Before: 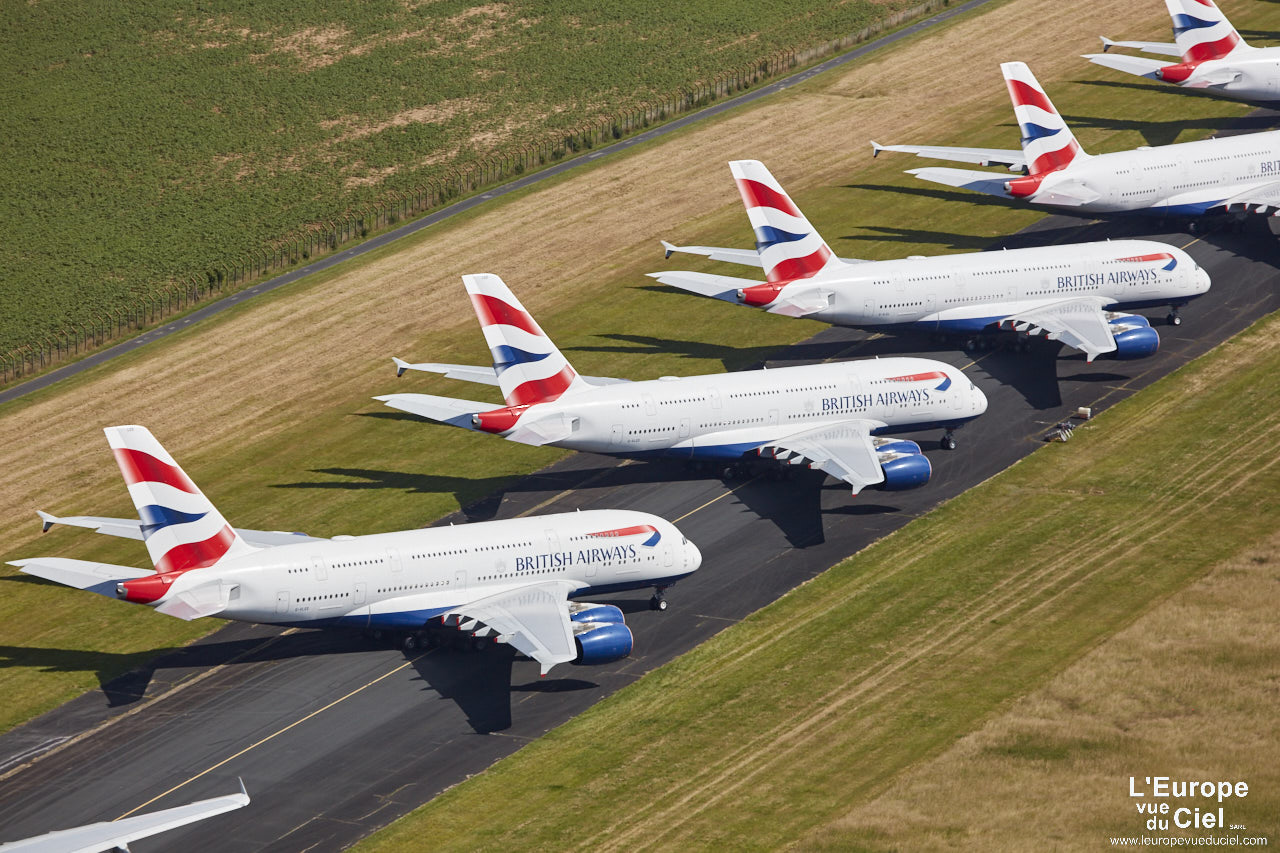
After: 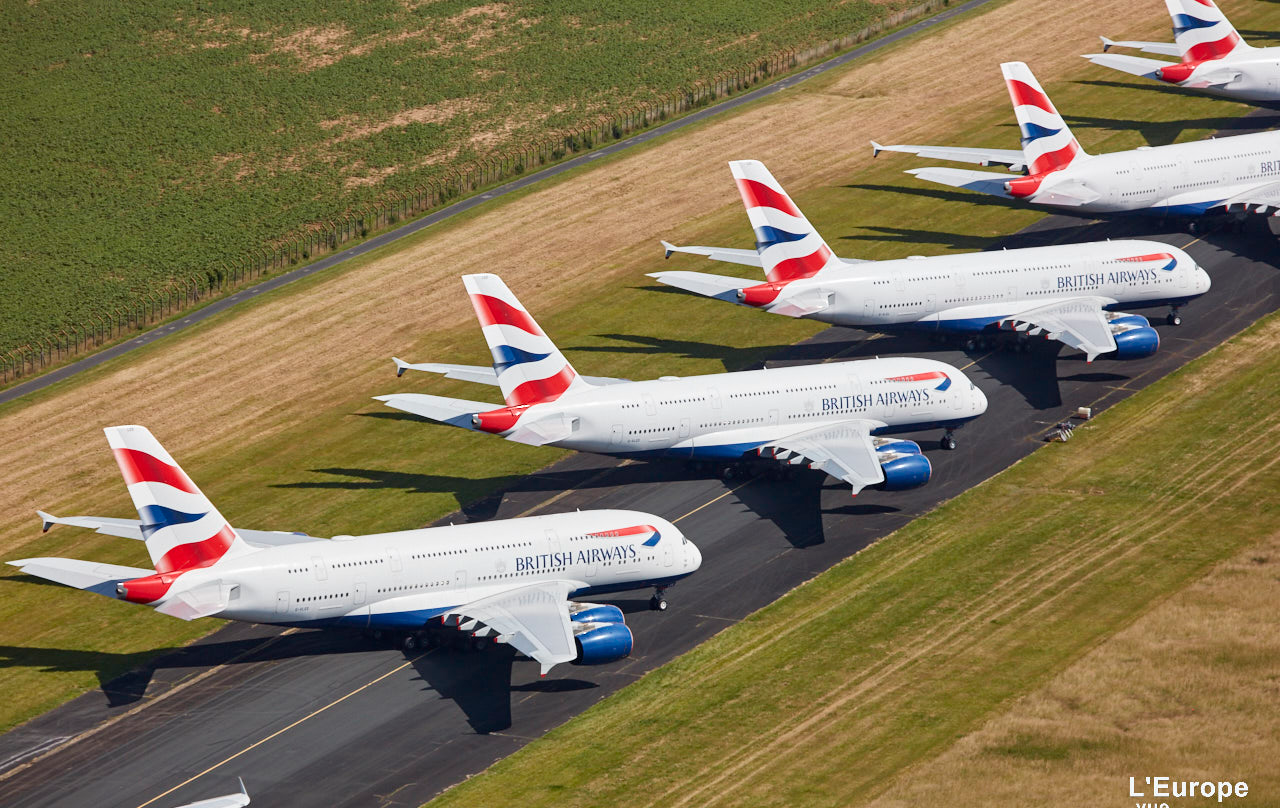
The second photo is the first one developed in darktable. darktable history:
crop and rotate: top 0.008%, bottom 5.169%
